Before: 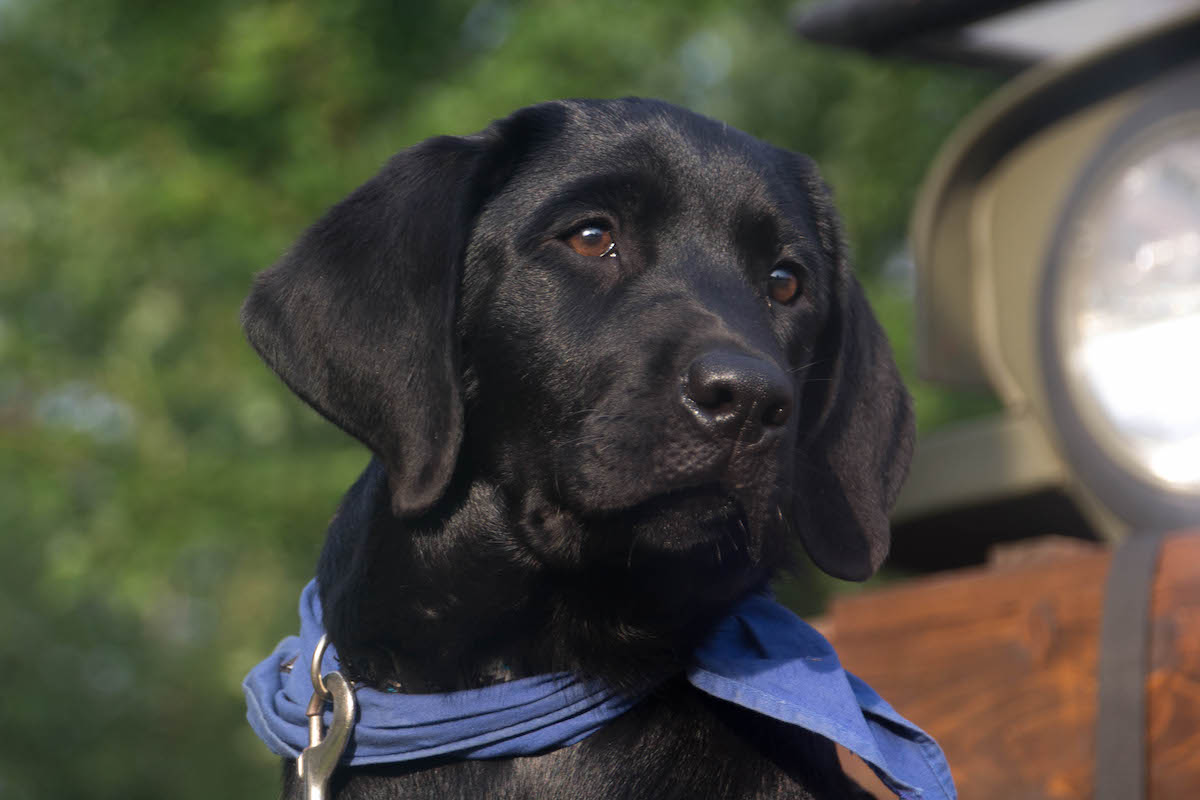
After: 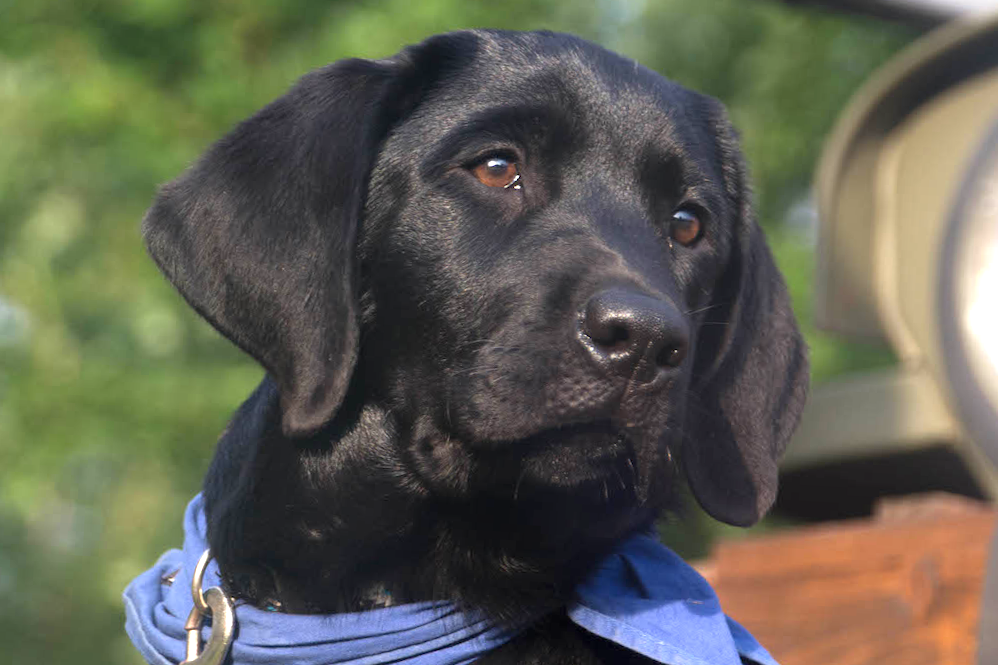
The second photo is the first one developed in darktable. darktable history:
exposure: black level correction 0, exposure 0.95 EV, compensate exposure bias true, compensate highlight preservation false
crop and rotate: angle -3.27°, left 5.211%, top 5.211%, right 4.607%, bottom 4.607%
